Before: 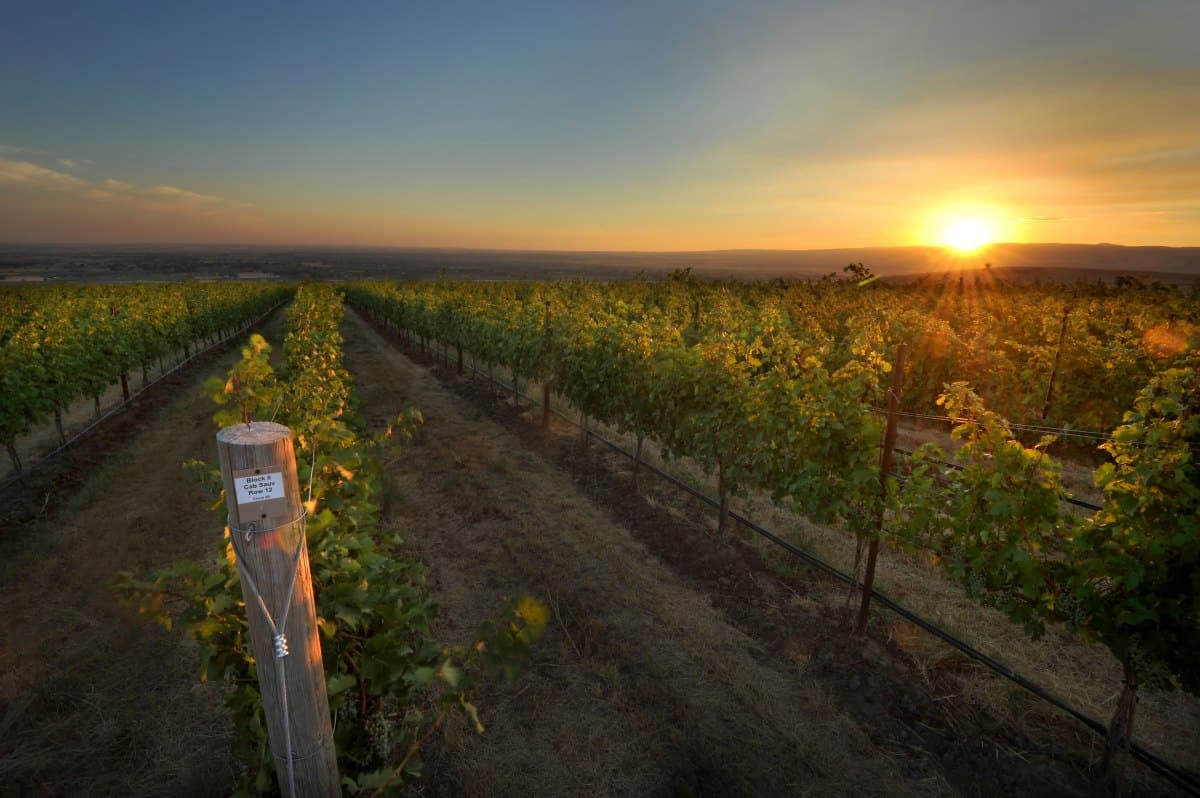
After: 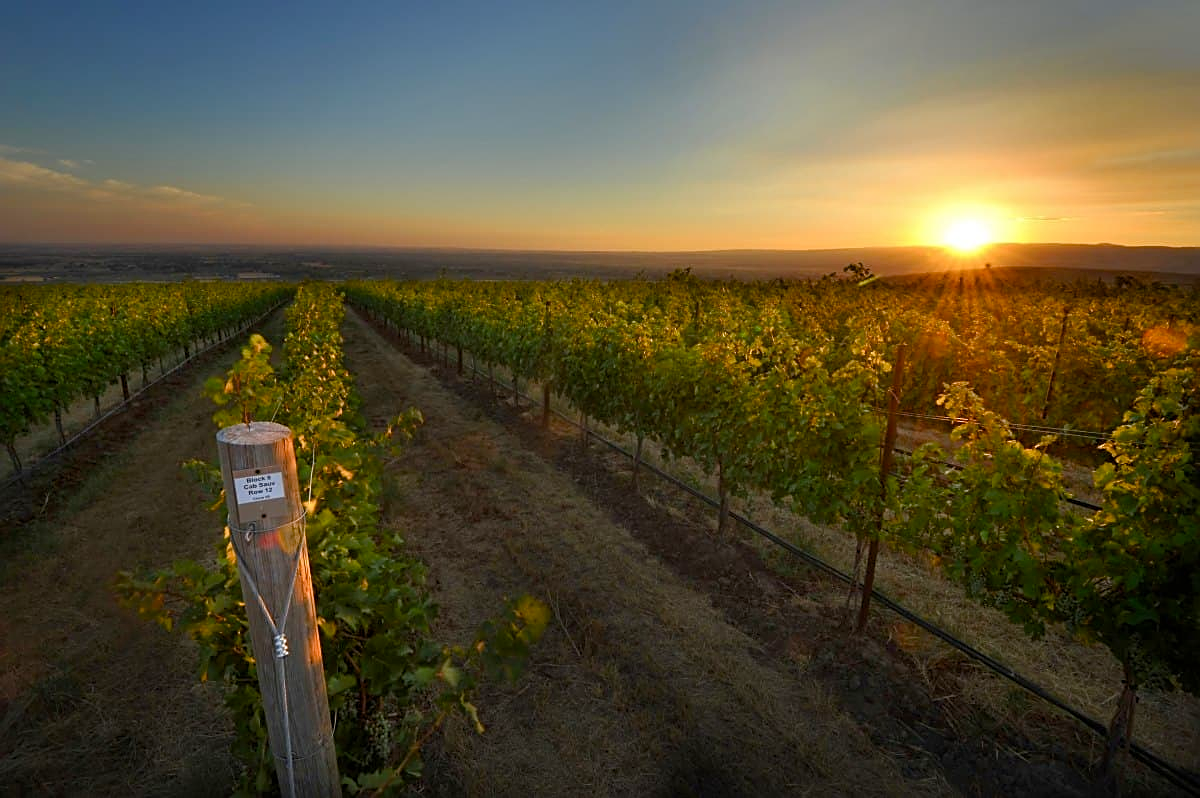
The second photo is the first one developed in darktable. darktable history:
color balance rgb: perceptual saturation grading › global saturation 20%, perceptual saturation grading › highlights -25%, perceptual saturation grading › shadows 25%
sharpen: radius 1.967
tone equalizer: on, module defaults
